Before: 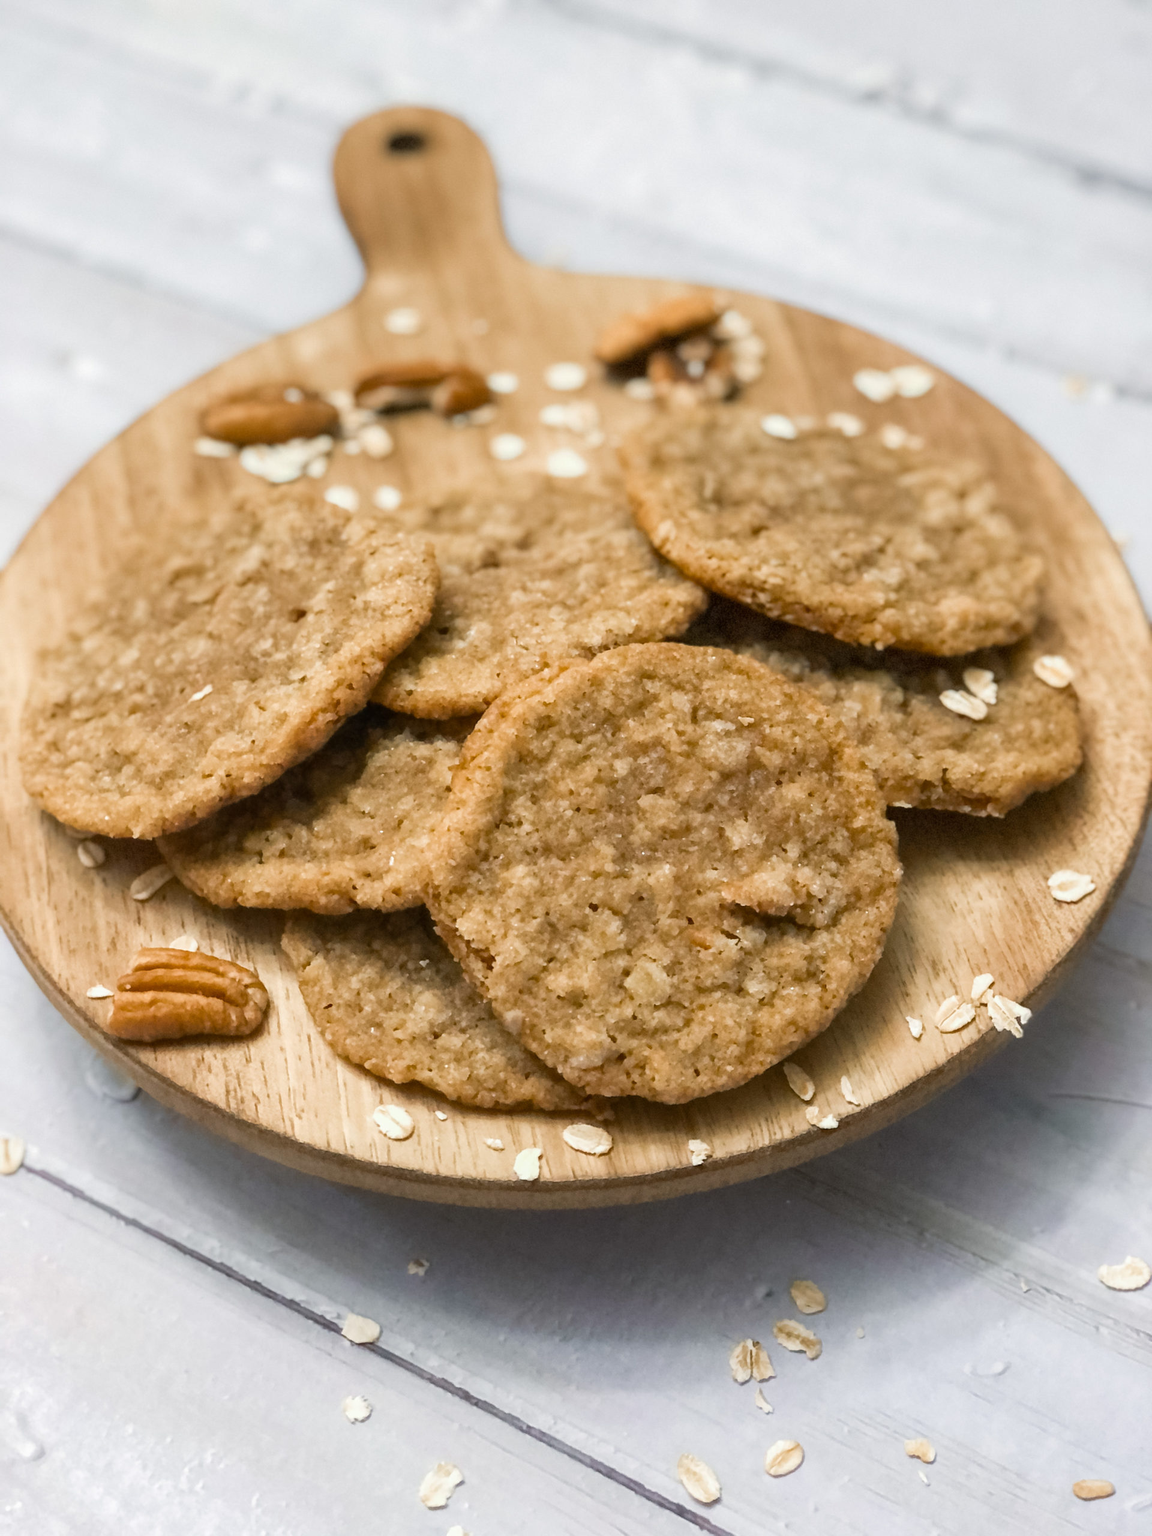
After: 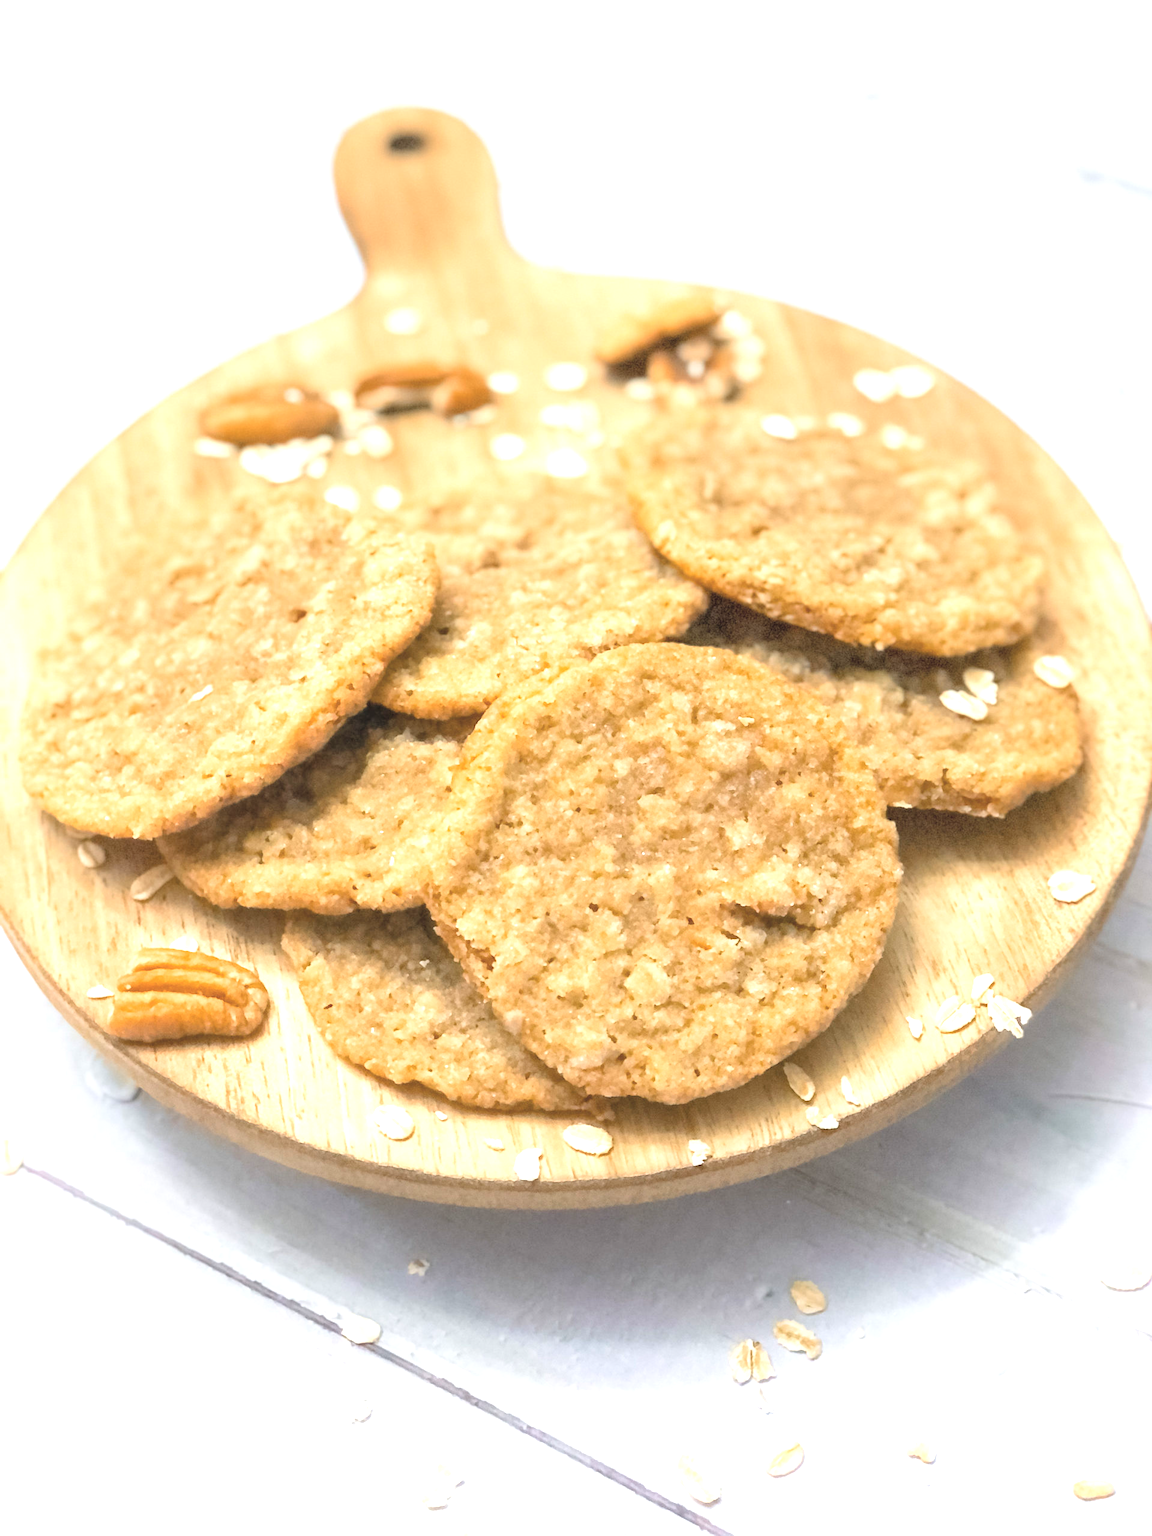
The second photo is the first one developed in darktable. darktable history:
contrast brightness saturation: brightness 0.28
exposure: exposure 1 EV, compensate highlight preservation false
